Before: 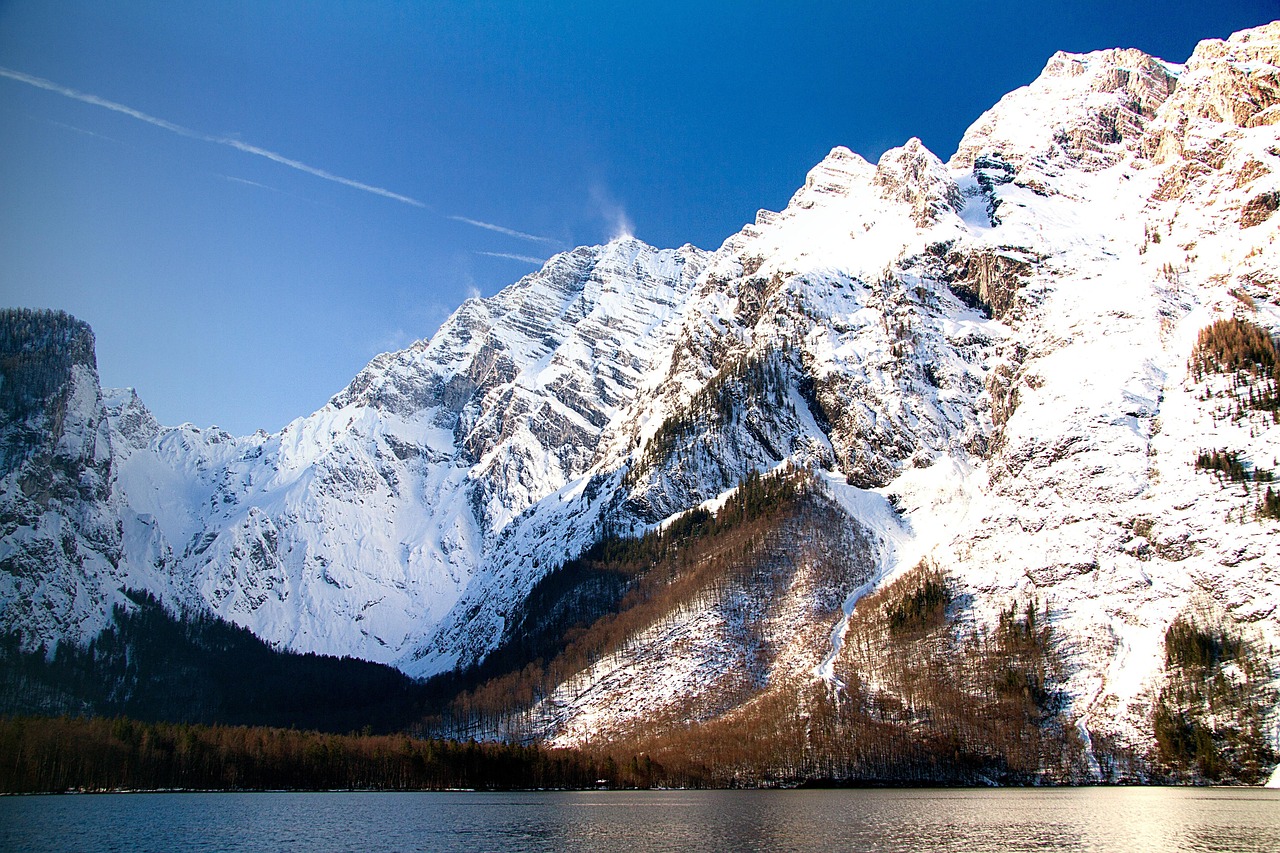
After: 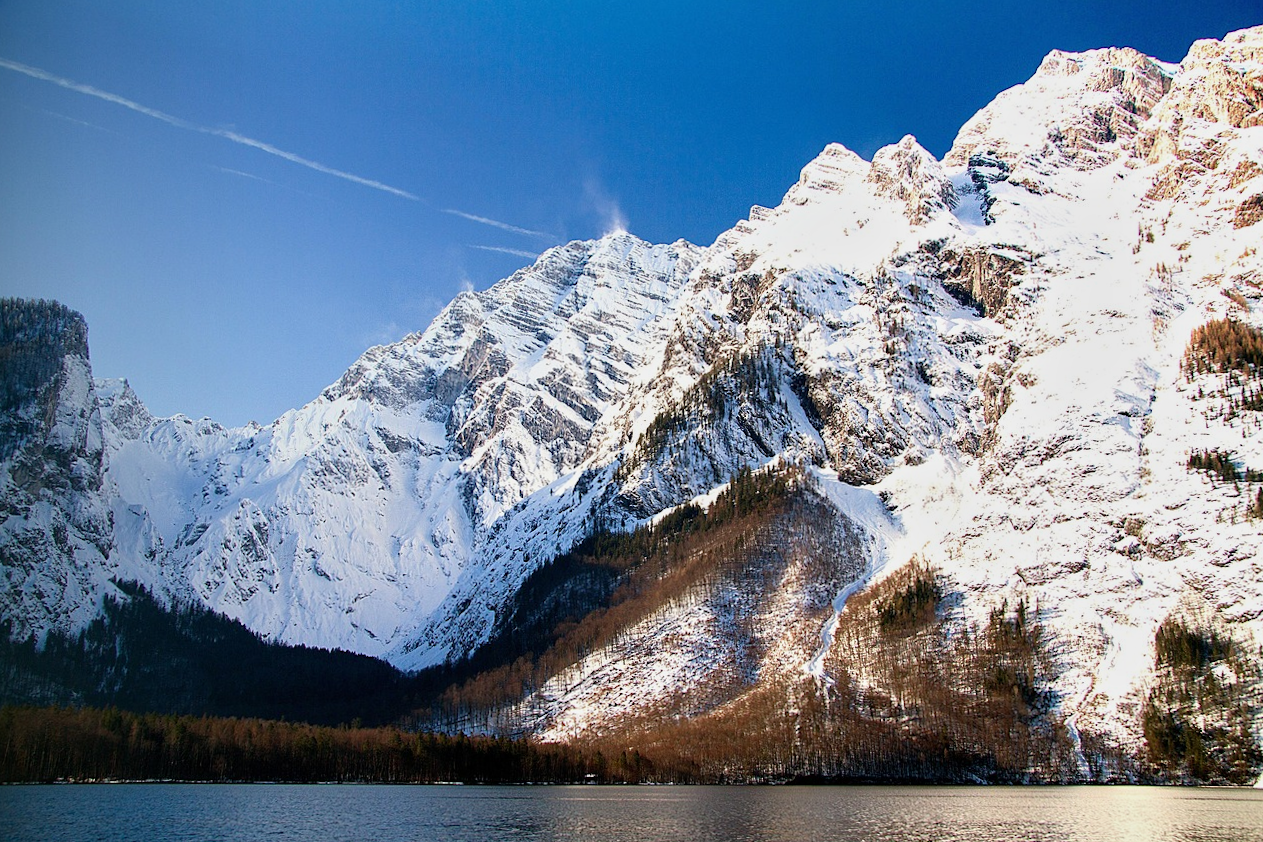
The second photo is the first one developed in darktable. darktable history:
crop and rotate: angle -0.5°
tone equalizer: -8 EV -0.002 EV, -7 EV 0.005 EV, -6 EV -0.009 EV, -5 EV 0.011 EV, -4 EV -0.012 EV, -3 EV 0.007 EV, -2 EV -0.062 EV, -1 EV -0.293 EV, +0 EV -0.582 EV, smoothing diameter 2%, edges refinement/feathering 20, mask exposure compensation -1.57 EV, filter diffusion 5
